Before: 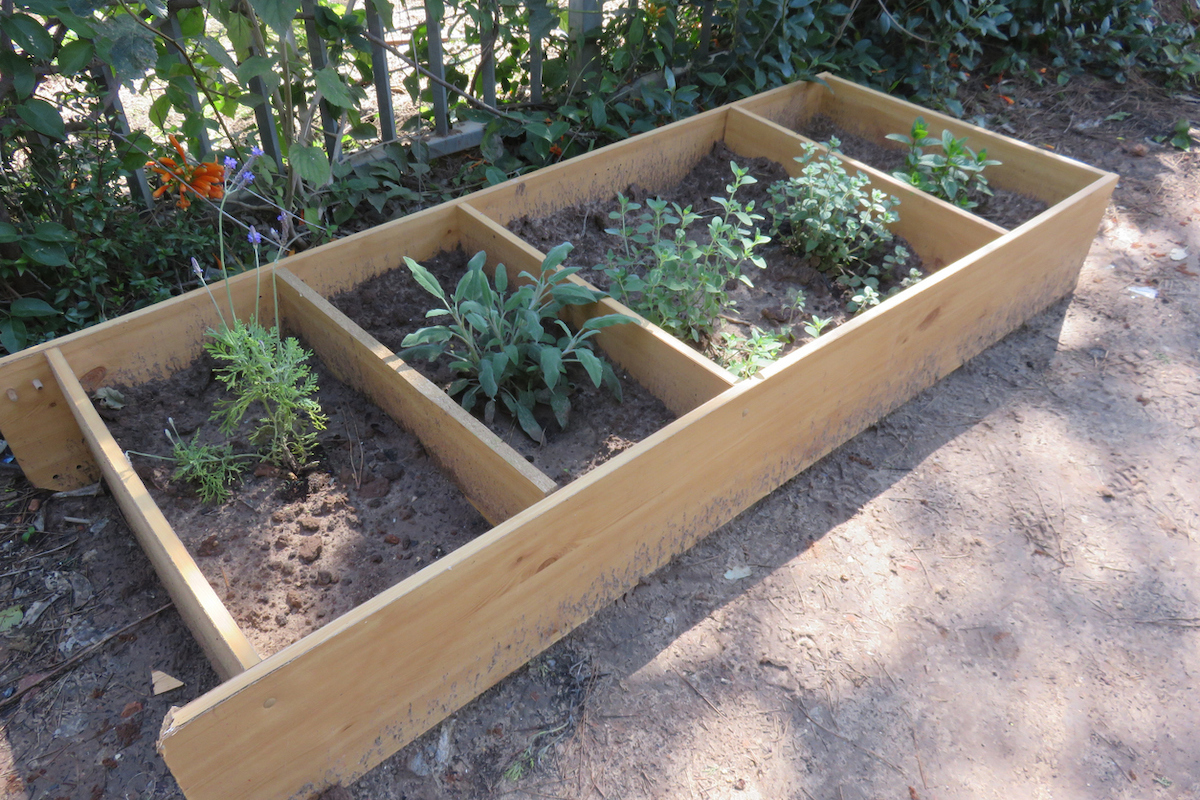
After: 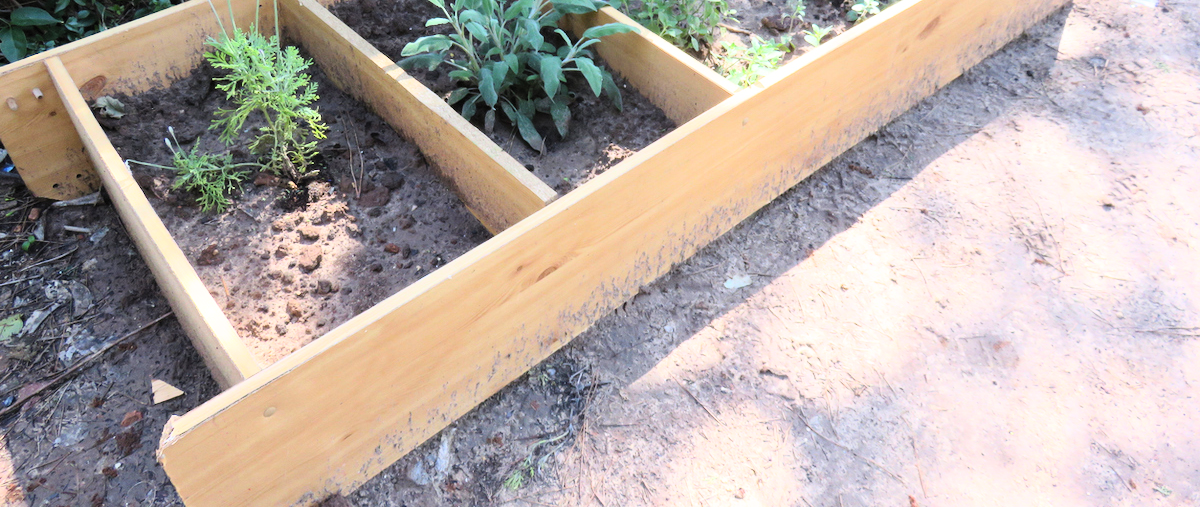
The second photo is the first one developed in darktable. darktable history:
contrast brightness saturation: contrast 0.201, brightness 0.166, saturation 0.215
crop and rotate: top 36.576%
filmic rgb: middle gray luminance 21.64%, black relative exposure -14.08 EV, white relative exposure 2.96 EV, target black luminance 0%, hardness 8.89, latitude 60.42%, contrast 1.212, highlights saturation mix 6.37%, shadows ↔ highlights balance 42.36%, contrast in shadows safe
exposure: black level correction 0, exposure 0.498 EV, compensate highlight preservation false
